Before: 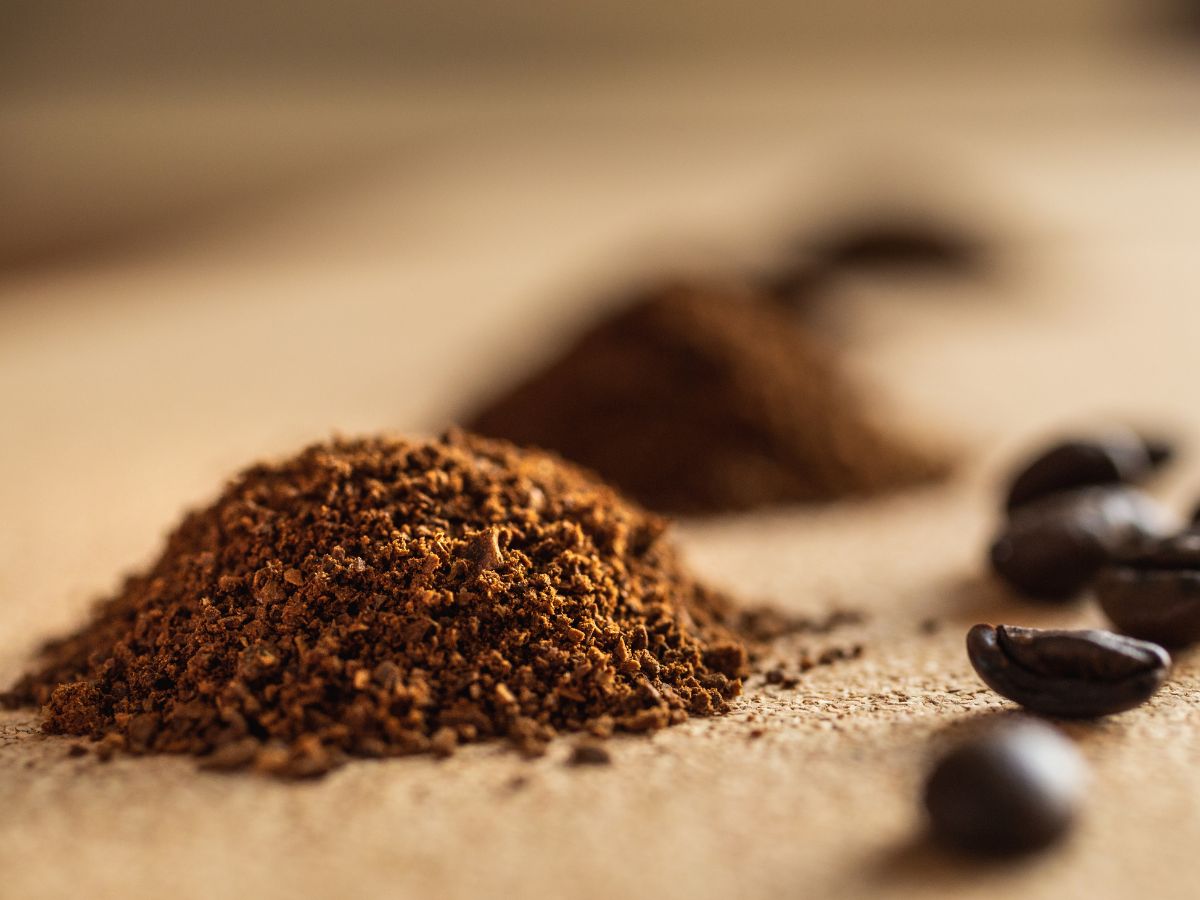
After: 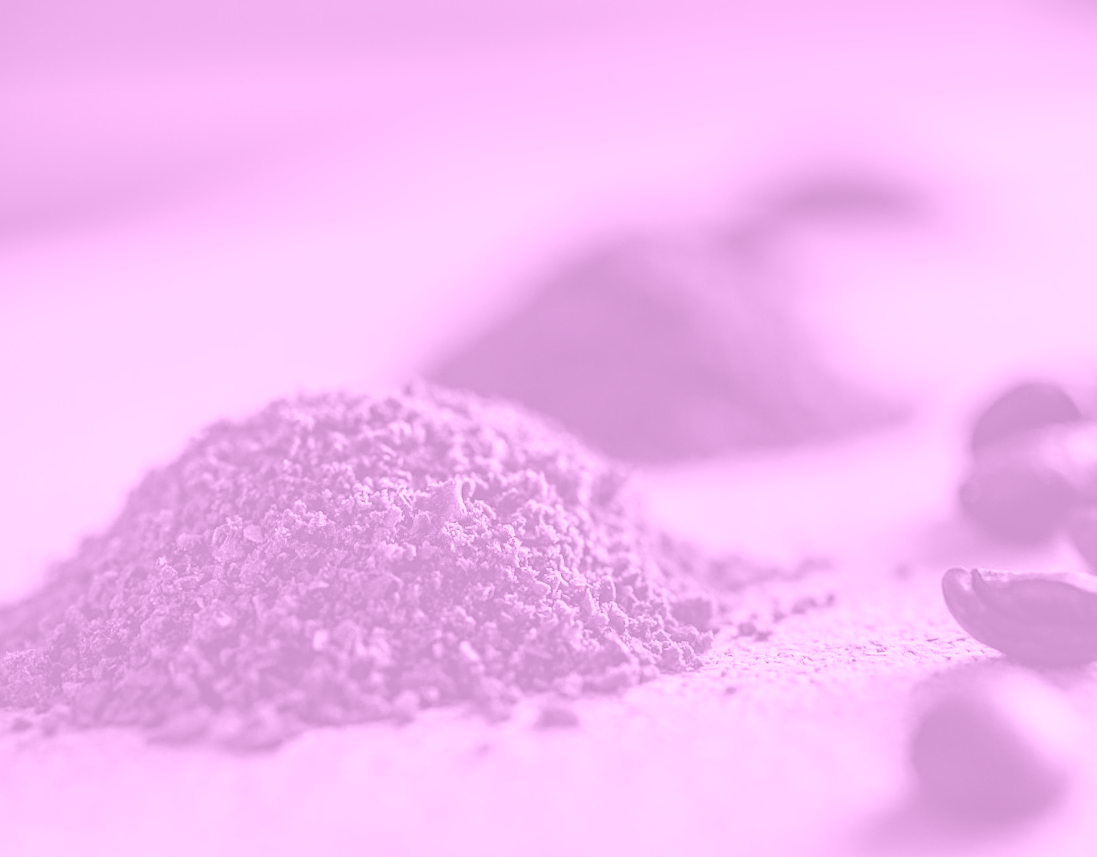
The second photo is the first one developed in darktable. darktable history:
sharpen: on, module defaults
rotate and perspective: rotation -1.68°, lens shift (vertical) -0.146, crop left 0.049, crop right 0.912, crop top 0.032, crop bottom 0.96
color correction: highlights a* 15.03, highlights b* -25.07
colorize: hue 331.2°, saturation 75%, source mix 30.28%, lightness 70.52%, version 1
haze removal: compatibility mode true, adaptive false
crop and rotate: angle -0.5°
